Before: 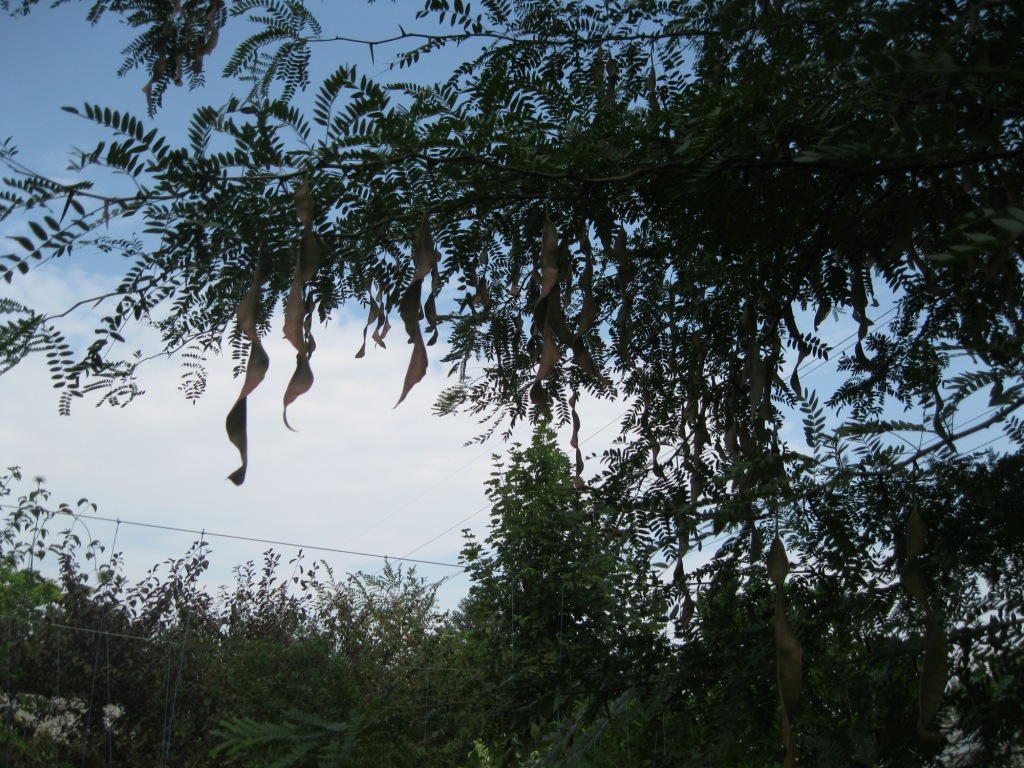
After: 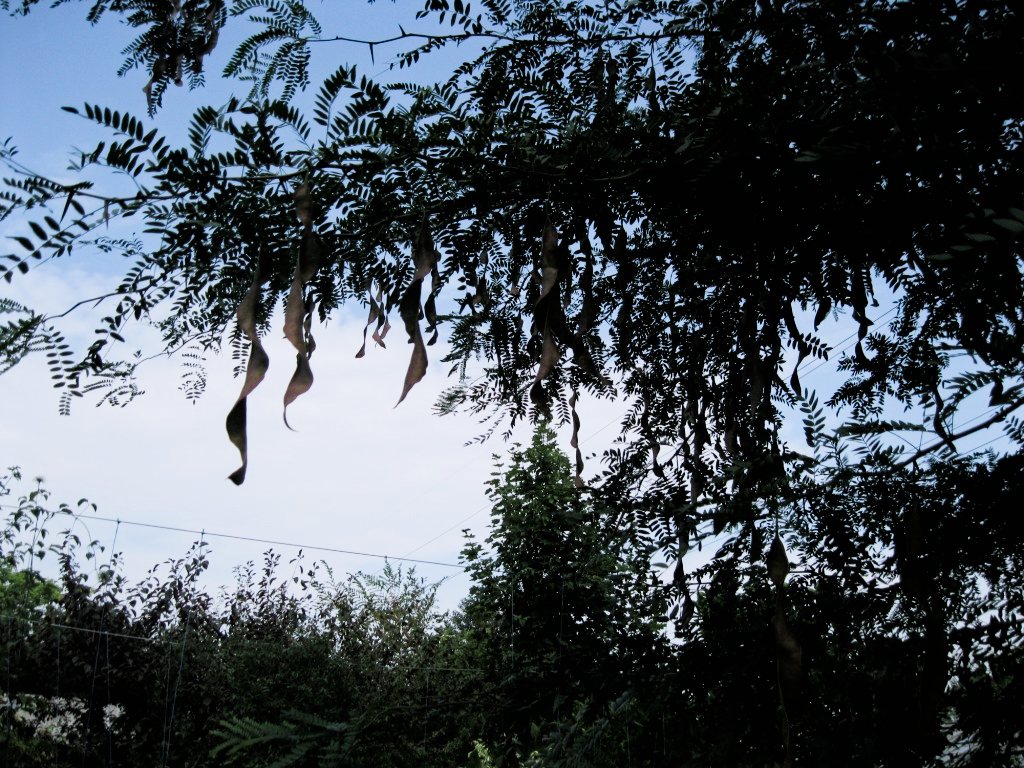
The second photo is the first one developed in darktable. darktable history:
filmic rgb: black relative exposure -5 EV, hardness 2.88, contrast 1.3, highlights saturation mix -30%
tone equalizer: on, module defaults
color calibration: illuminant as shot in camera, x 0.358, y 0.373, temperature 4628.91 K
haze removal: compatibility mode true, adaptive false
exposure: black level correction 0, exposure 0.7 EV, compensate exposure bias true, compensate highlight preservation false
